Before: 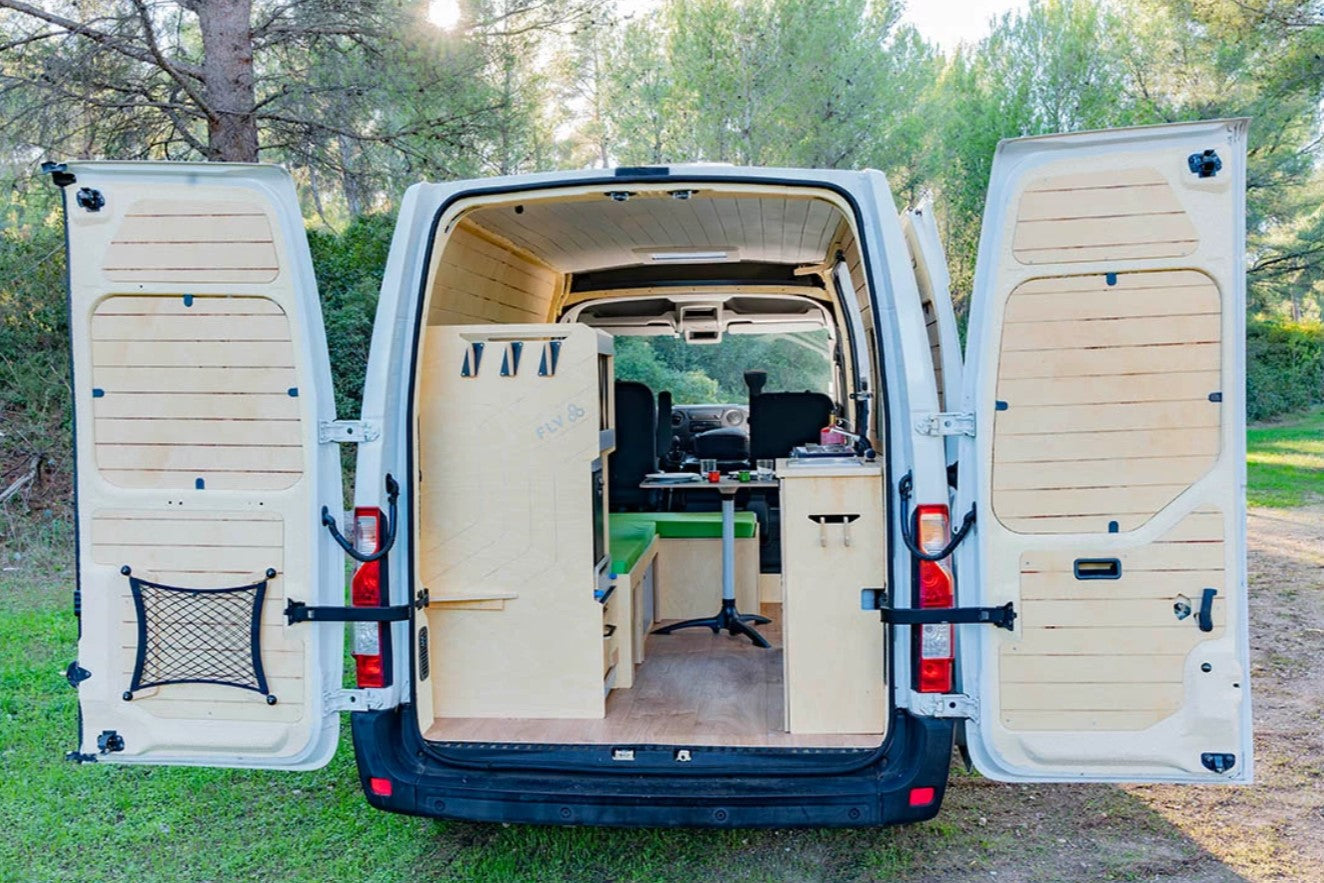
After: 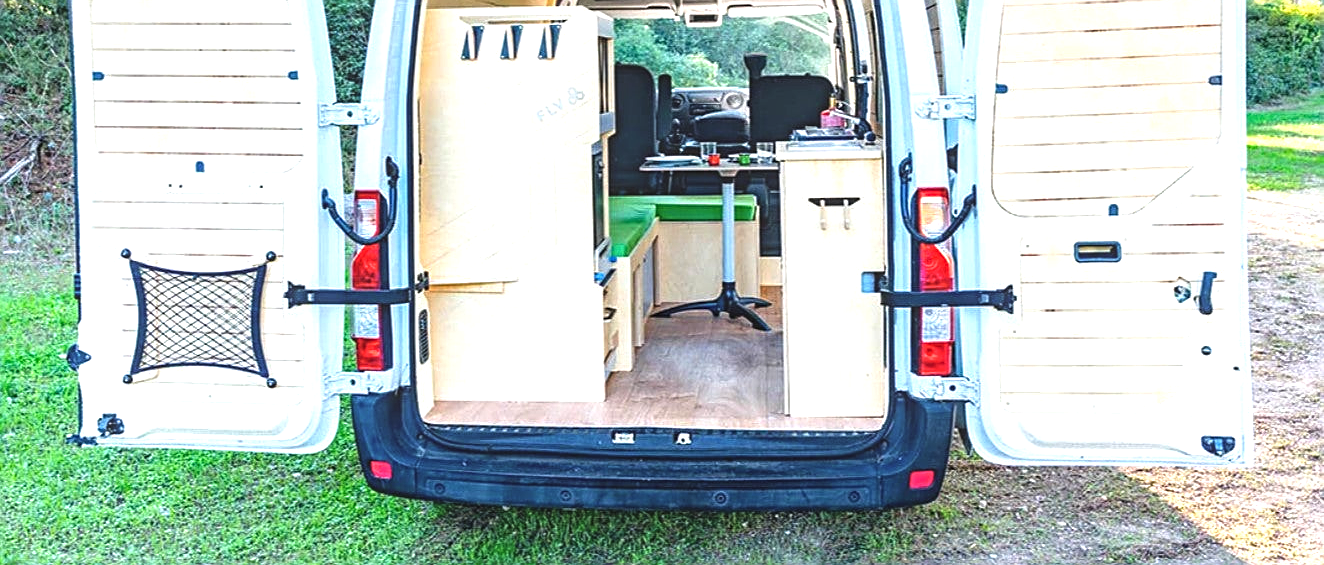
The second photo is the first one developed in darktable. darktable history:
local contrast: on, module defaults
crop and rotate: top 35.904%
exposure: black level correction -0.006, exposure 1 EV, compensate highlight preservation false
sharpen: on, module defaults
